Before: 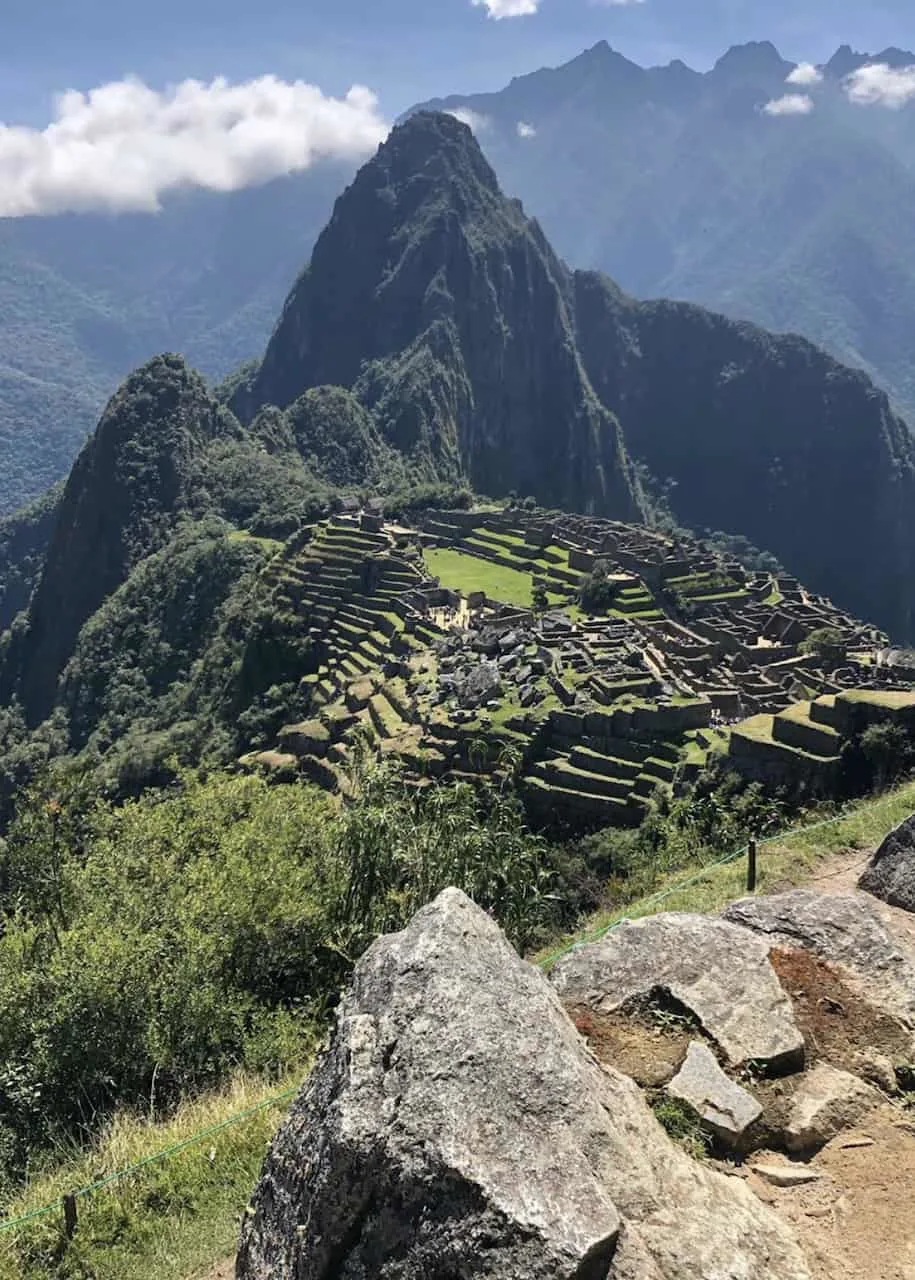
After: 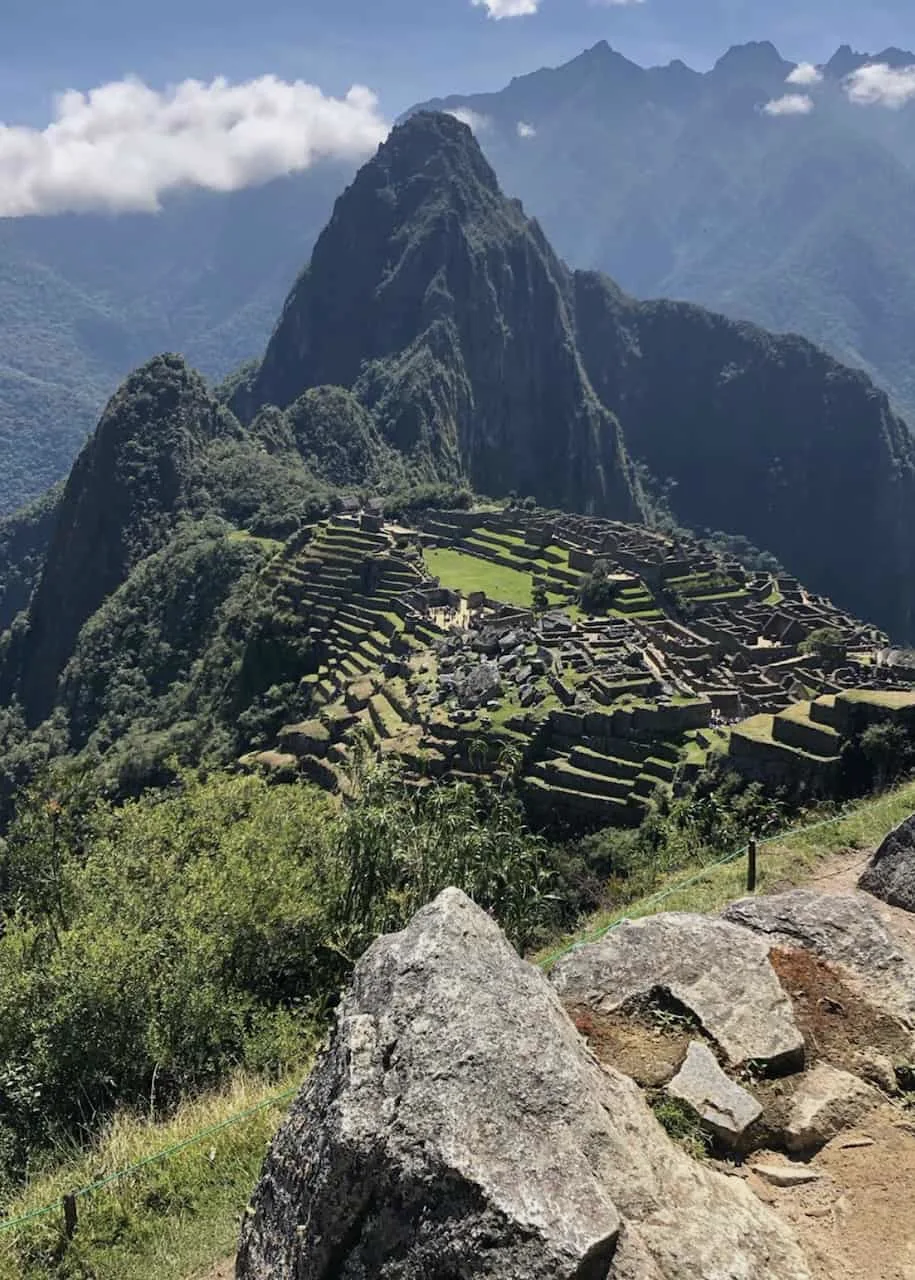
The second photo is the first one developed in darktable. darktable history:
exposure: exposure -0.184 EV, compensate exposure bias true, compensate highlight preservation false
